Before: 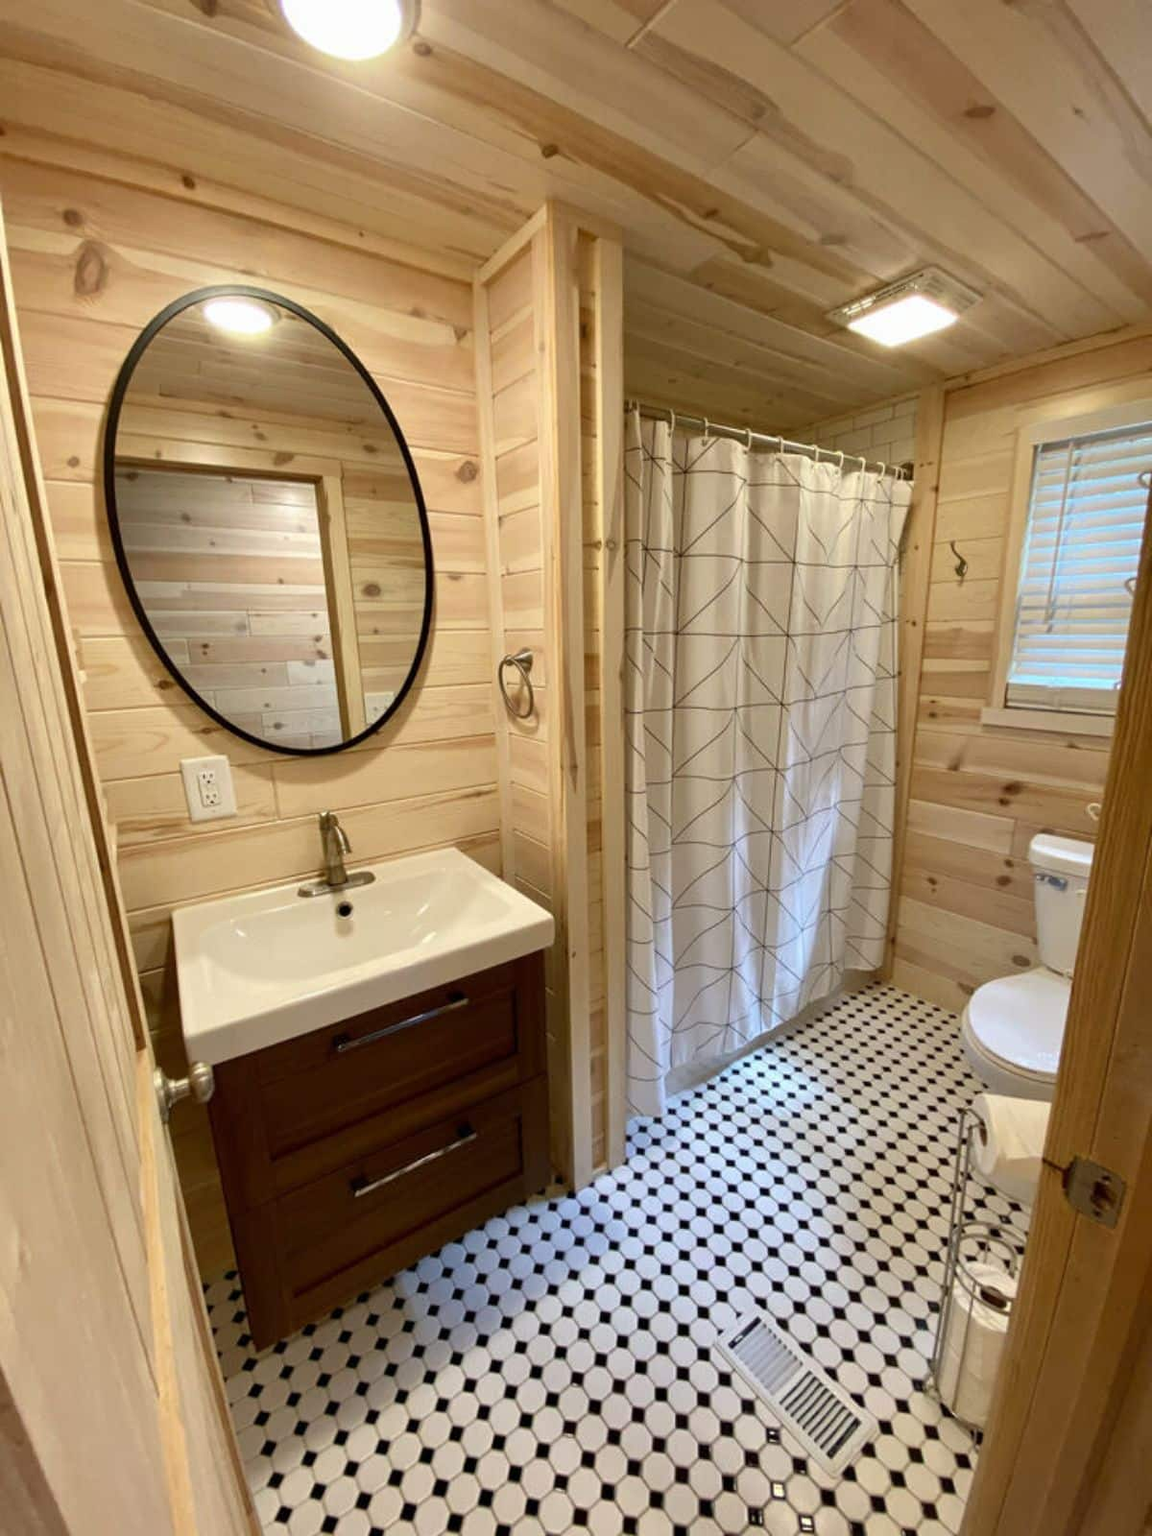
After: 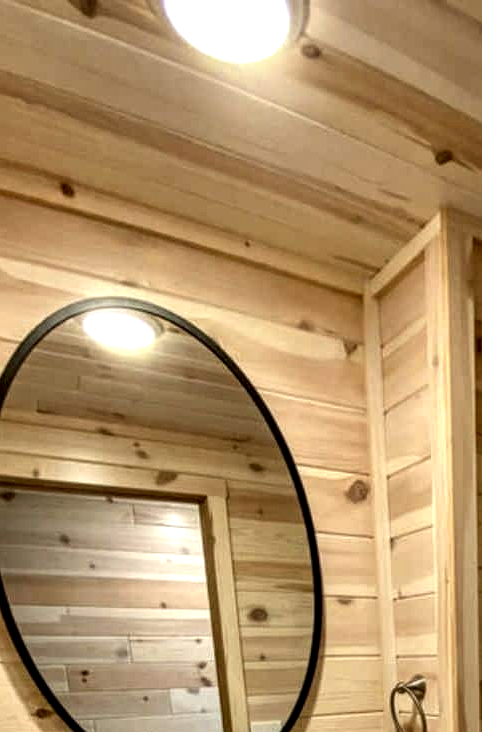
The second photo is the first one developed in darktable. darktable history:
crop and rotate: left 10.814%, top 0.046%, right 49.005%, bottom 54.147%
local contrast: highlights 64%, shadows 54%, detail 169%, midtone range 0.511
